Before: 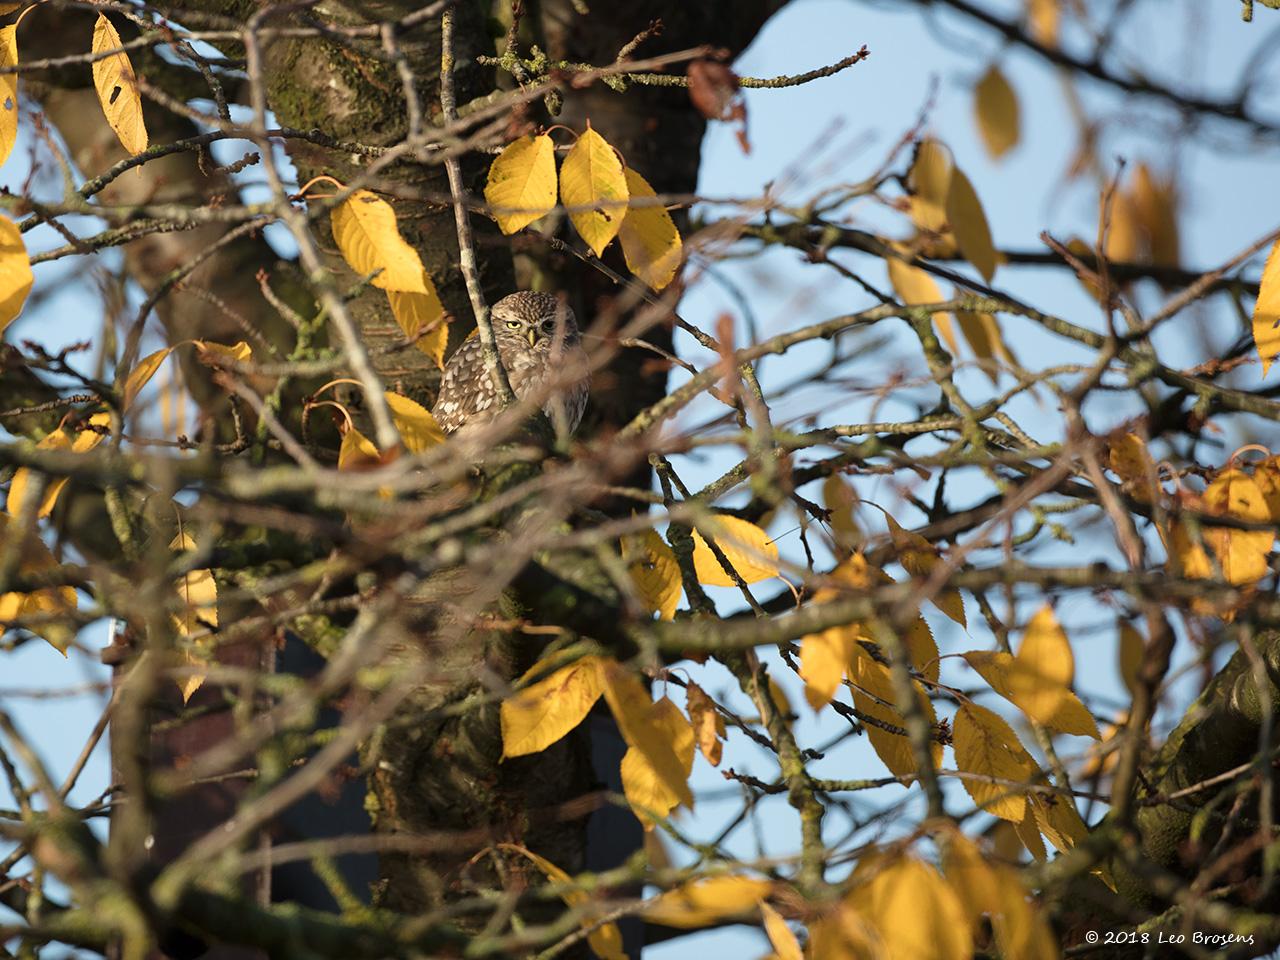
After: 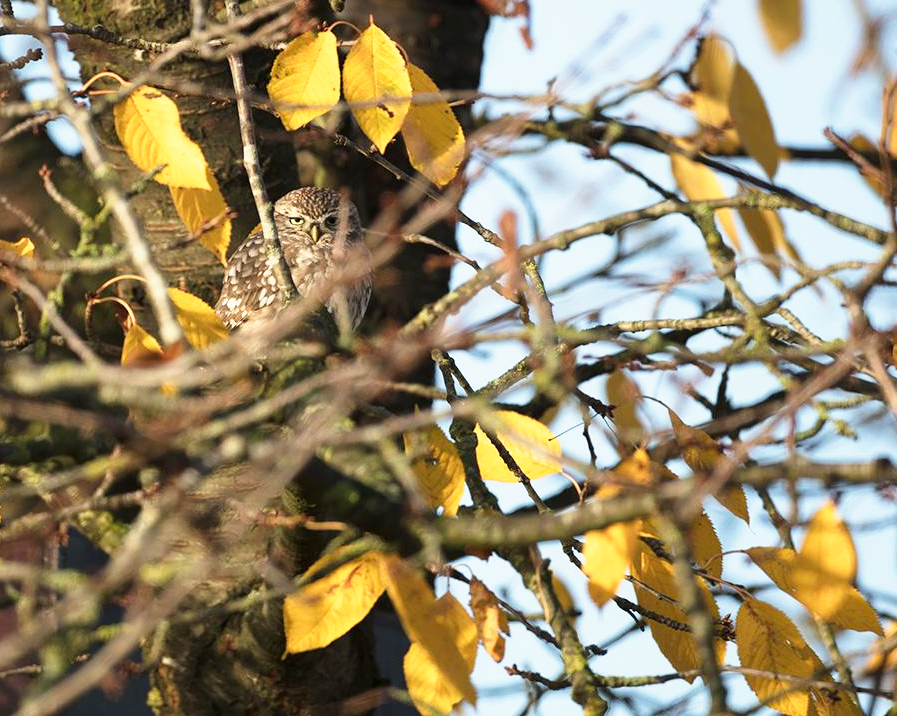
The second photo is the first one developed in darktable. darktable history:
crop and rotate: left 17.007%, top 10.842%, right 12.913%, bottom 14.536%
base curve: curves: ch0 [(0, 0) (0.557, 0.834) (1, 1)], preserve colors none
